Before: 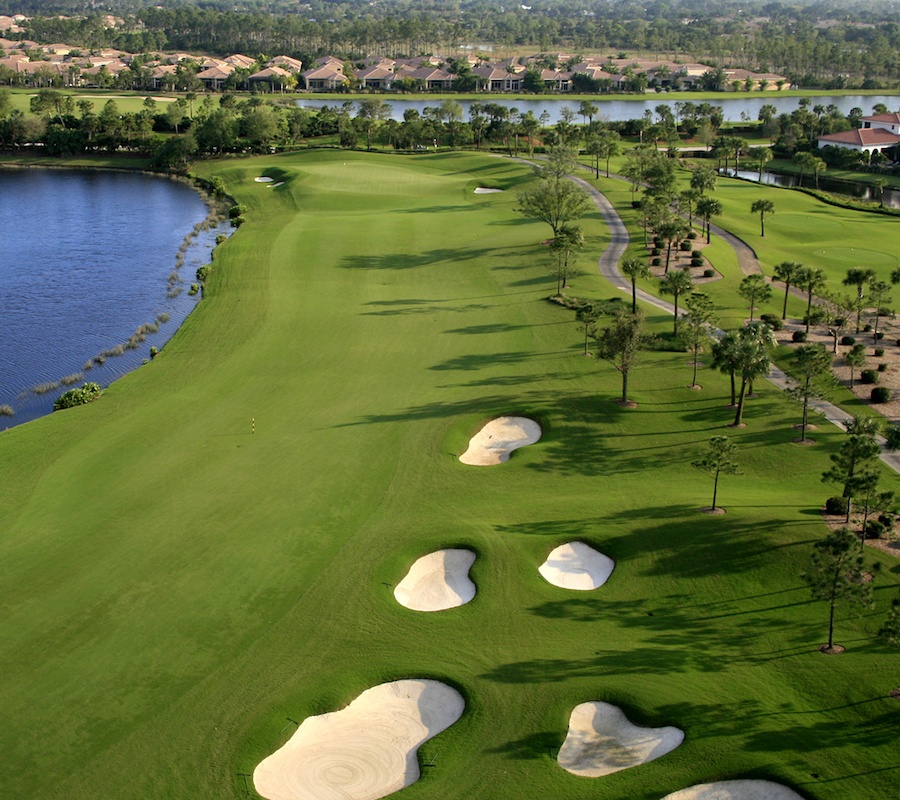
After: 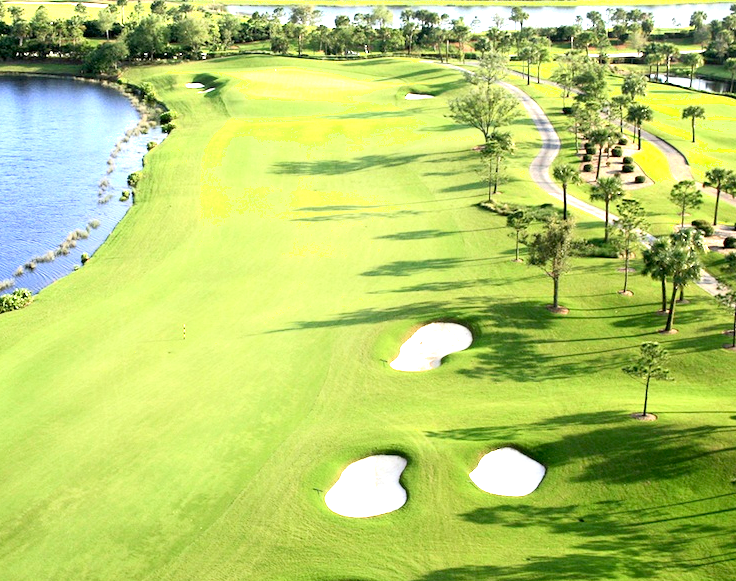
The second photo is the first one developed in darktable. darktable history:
crop: left 7.77%, top 11.814%, right 10.346%, bottom 15.468%
shadows and highlights: shadows -1.72, highlights 41.19
exposure: black level correction 0.001, exposure 1.859 EV, compensate highlight preservation false
